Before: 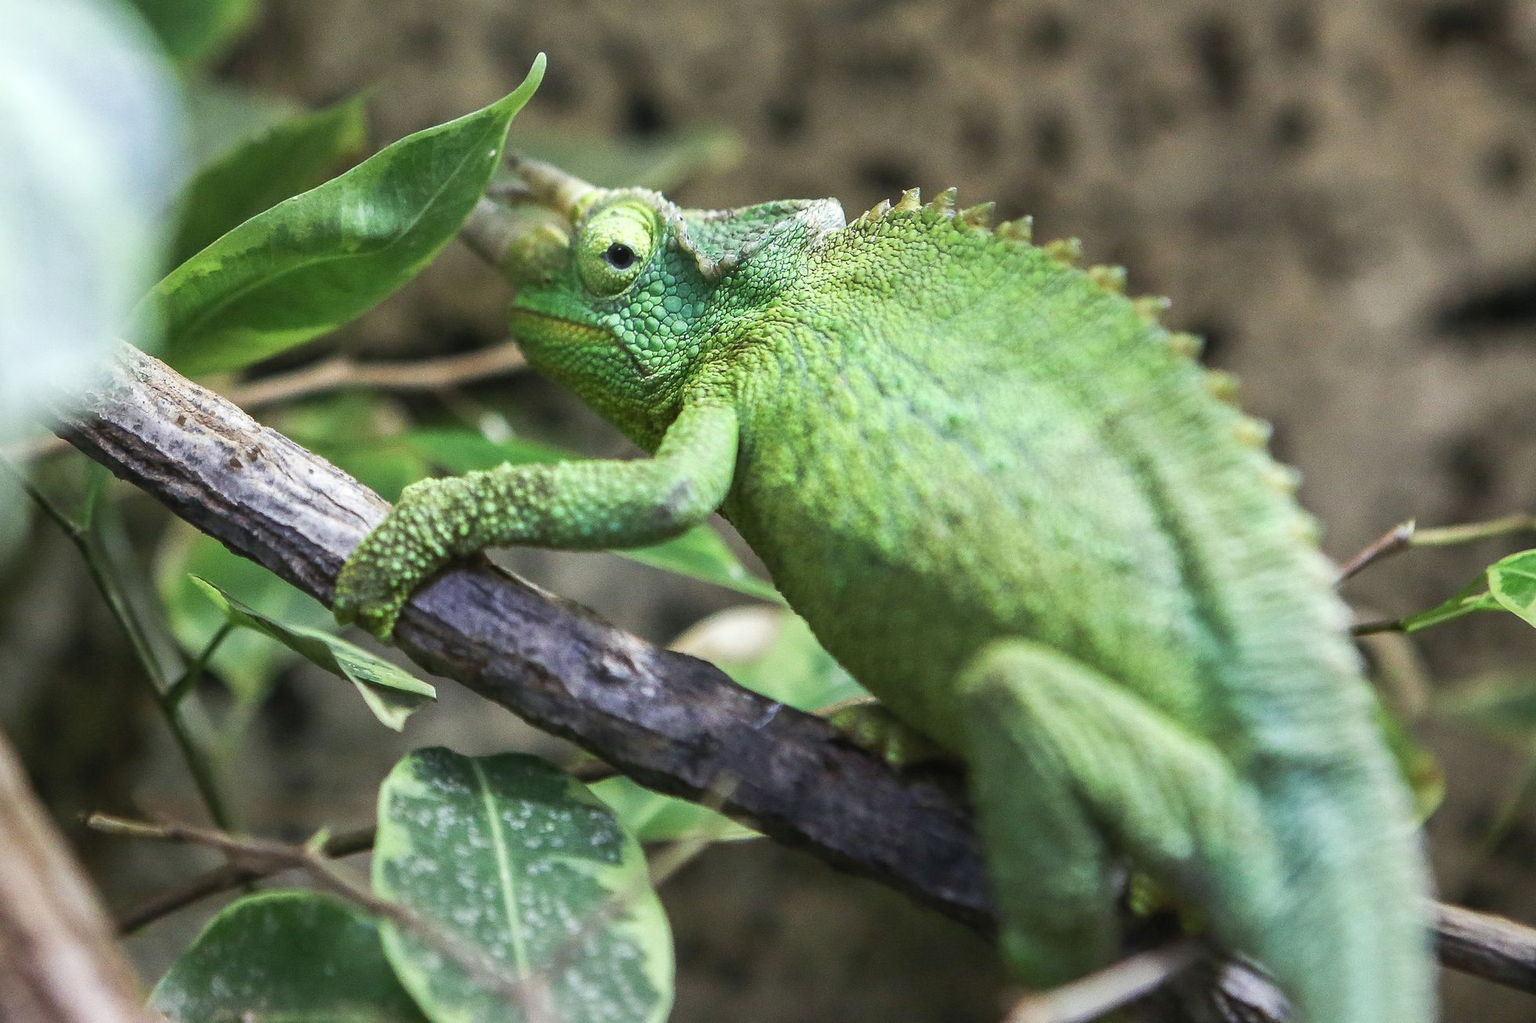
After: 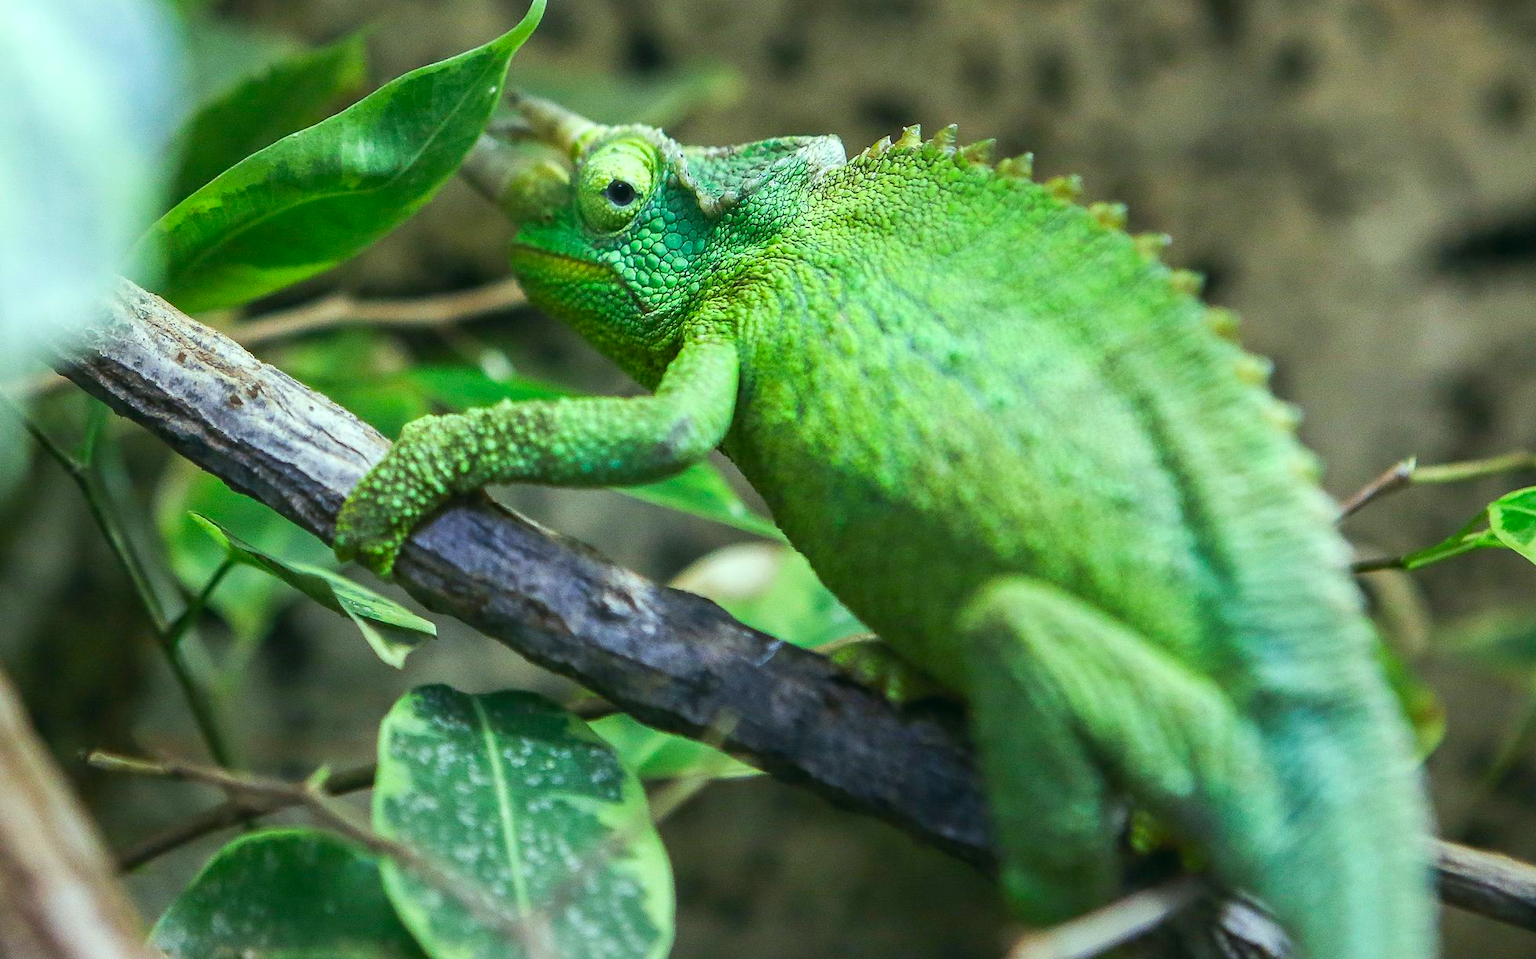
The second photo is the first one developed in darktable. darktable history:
crop and rotate: top 6.25%
rgb levels: preserve colors max RGB
color correction: highlights a* -7.33, highlights b* 1.26, shadows a* -3.55, saturation 1.4
